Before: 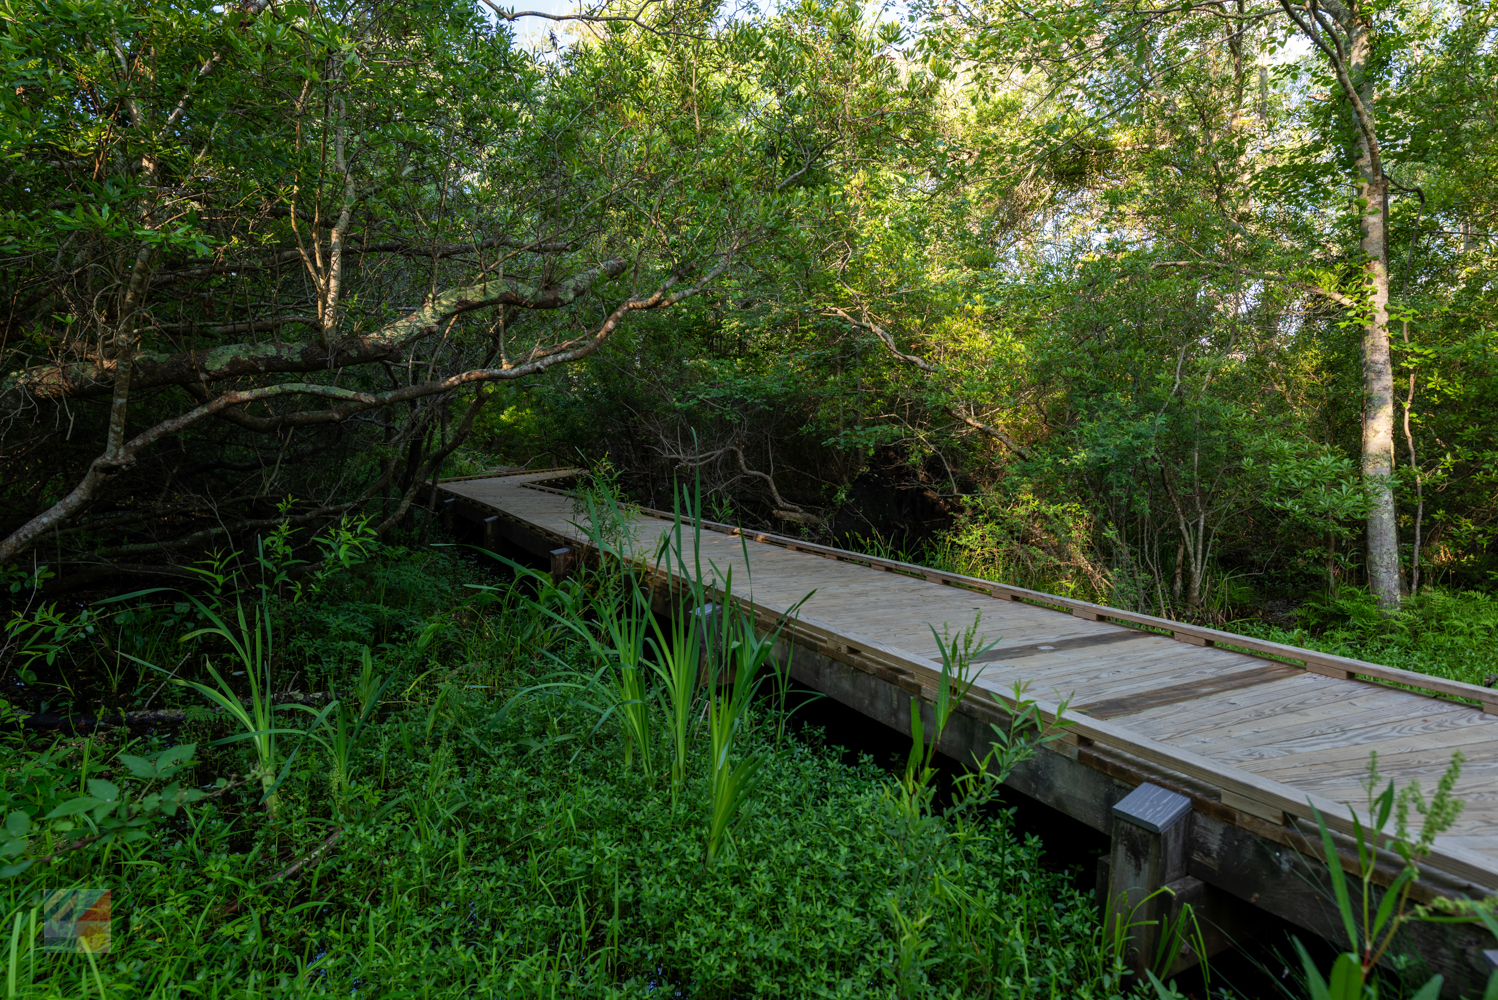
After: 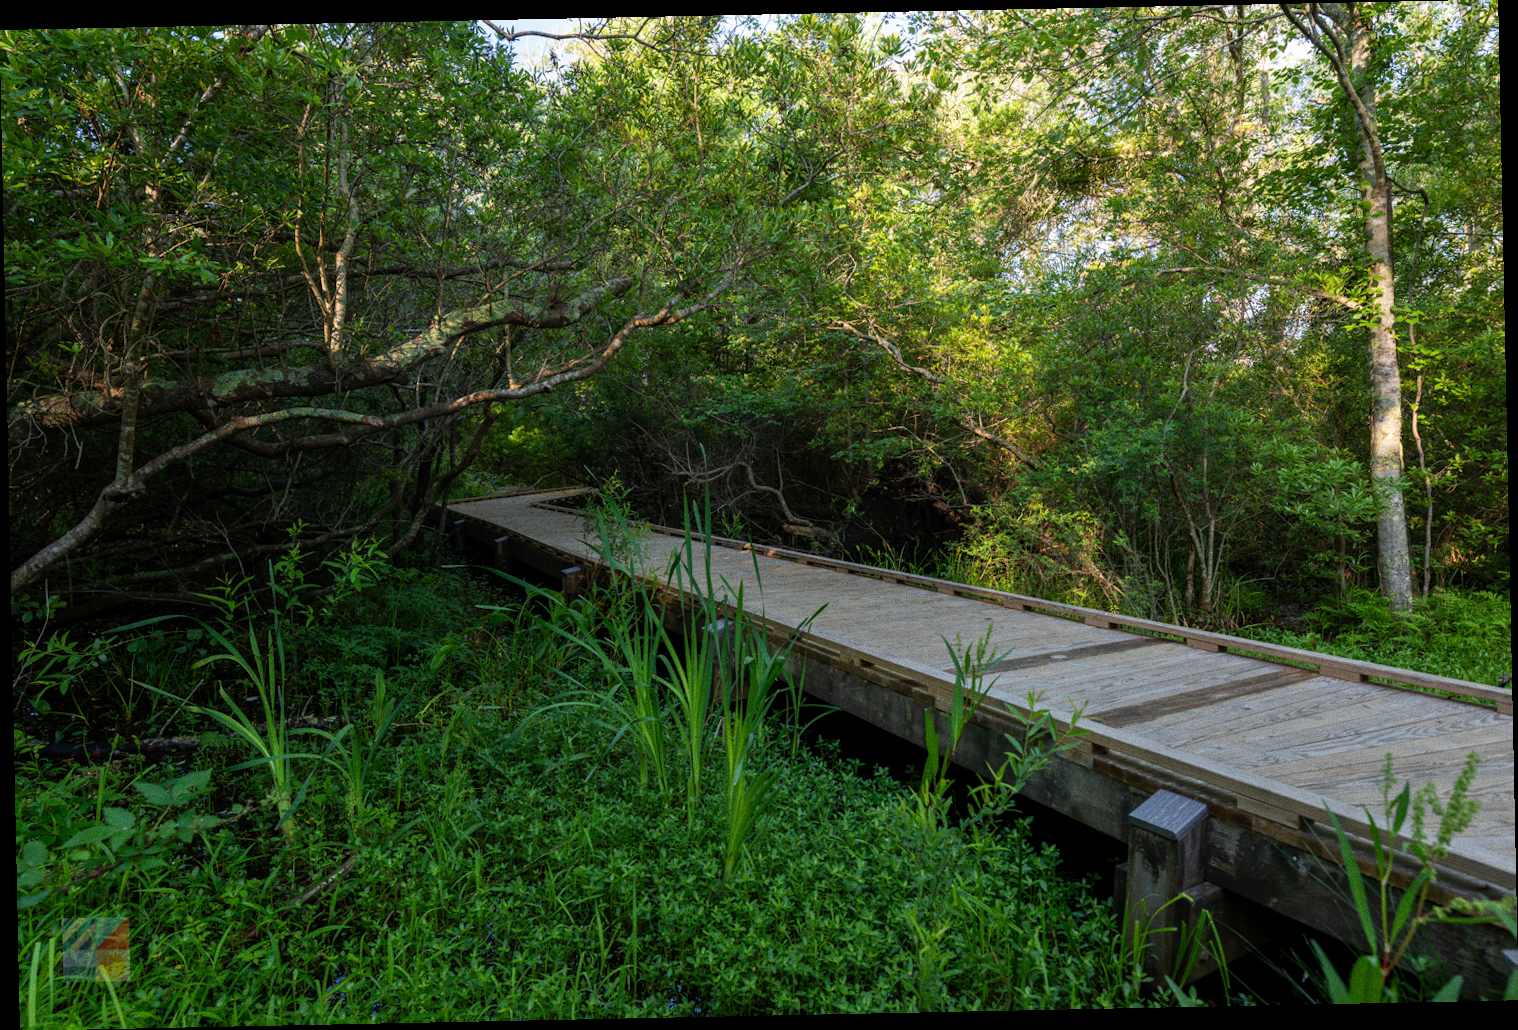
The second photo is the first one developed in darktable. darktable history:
grain: on, module defaults
rotate and perspective: rotation -1.17°, automatic cropping off
